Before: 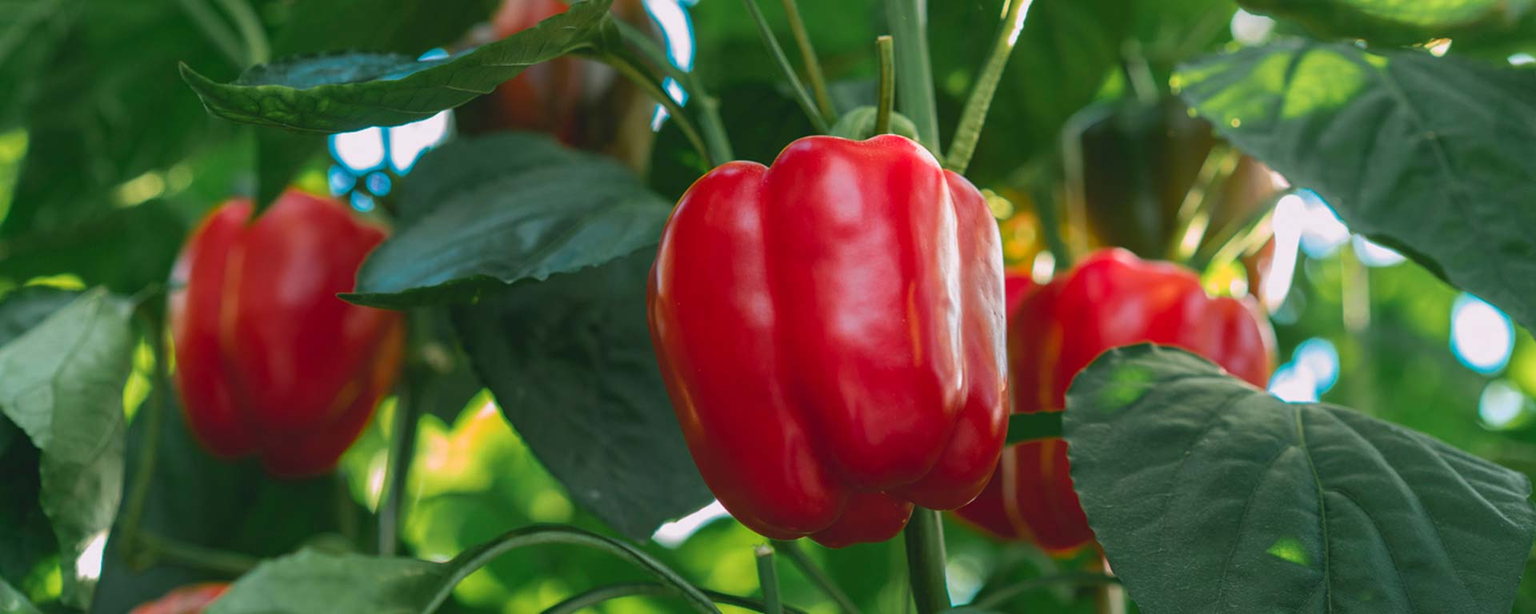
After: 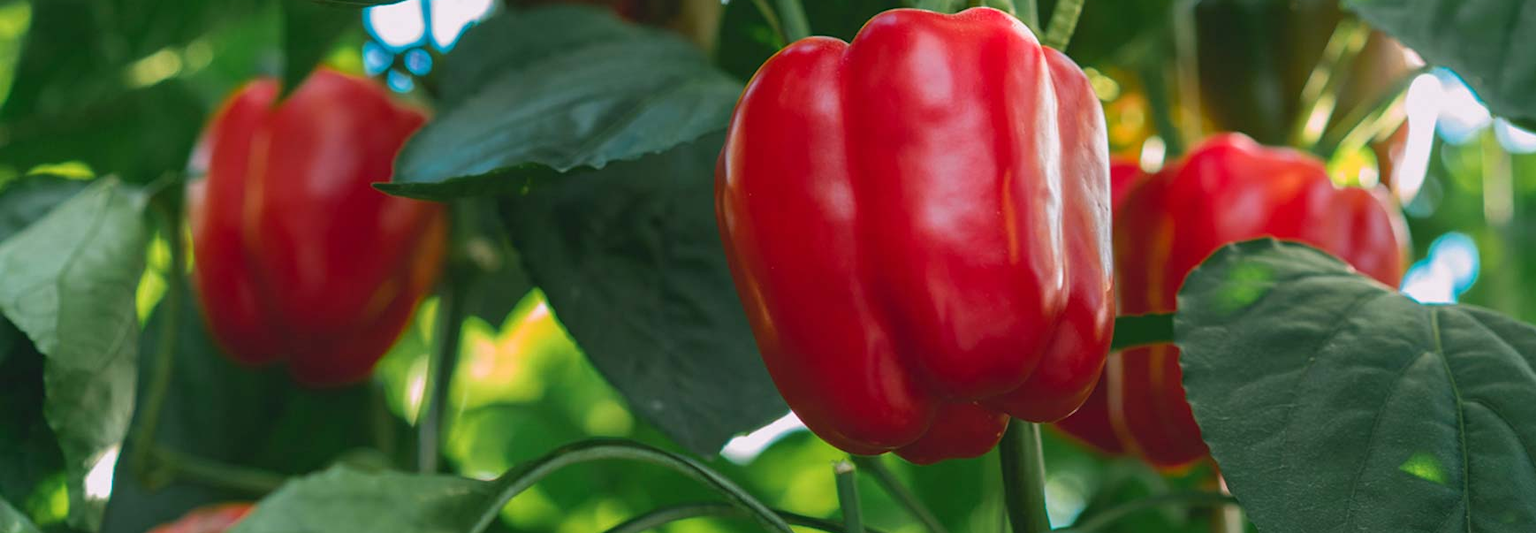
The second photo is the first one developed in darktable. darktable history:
crop: top 20.916%, right 9.437%, bottom 0.316%
exposure: compensate exposure bias true, compensate highlight preservation false
